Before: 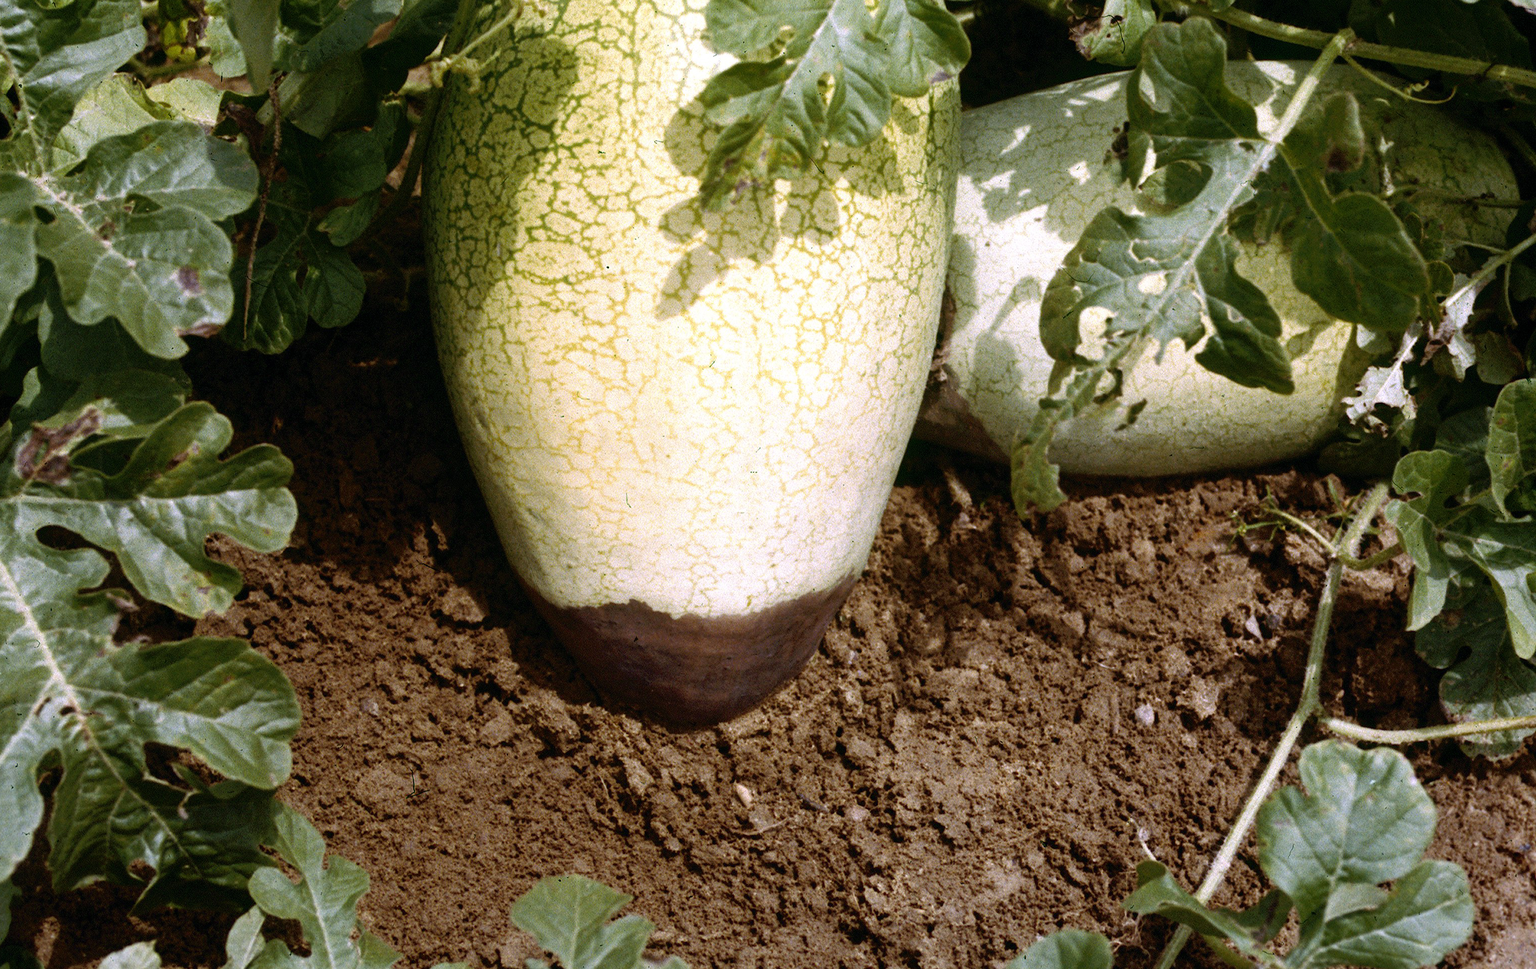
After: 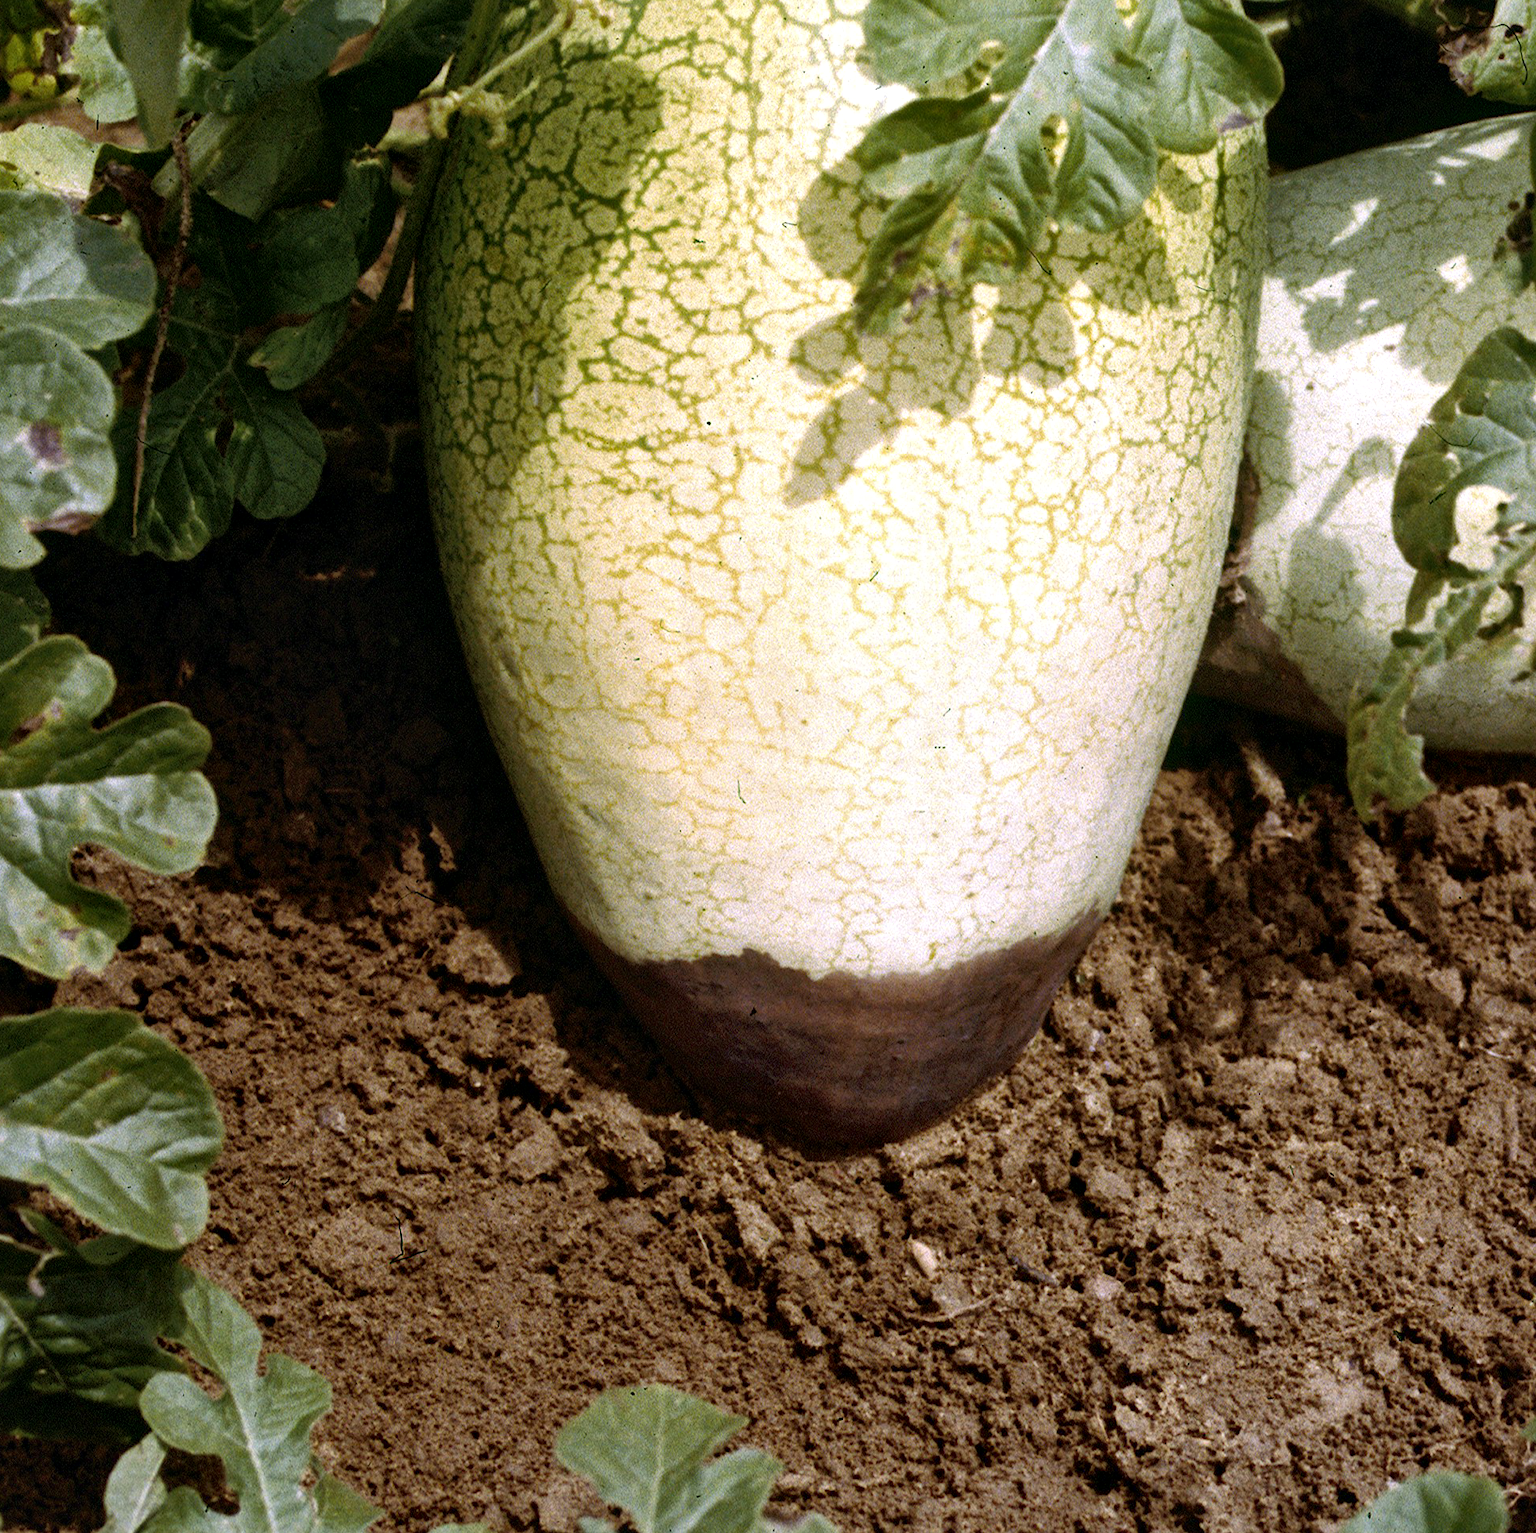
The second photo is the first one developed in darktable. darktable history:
crop: left 10.437%, right 26.362%
local contrast: mode bilateral grid, contrast 20, coarseness 49, detail 129%, midtone range 0.2
